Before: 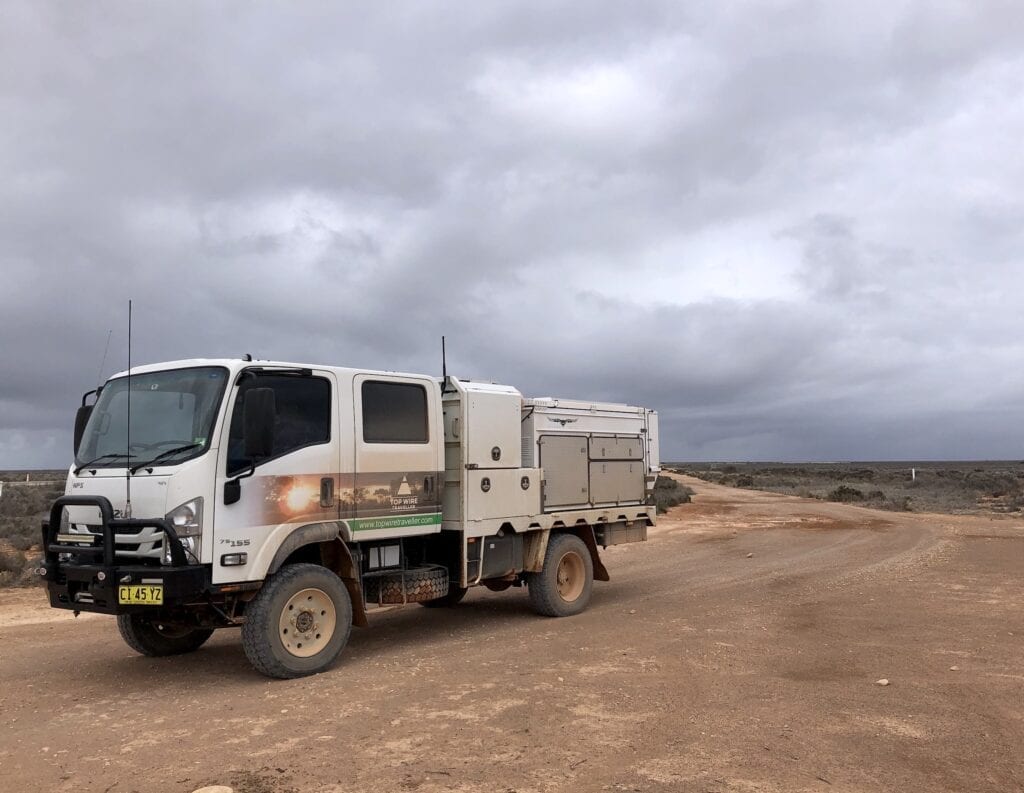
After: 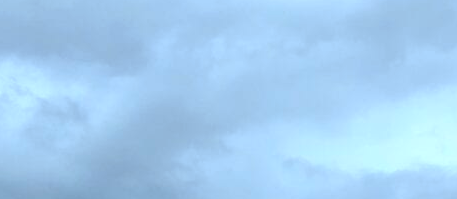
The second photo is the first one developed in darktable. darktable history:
contrast brightness saturation: saturation -0.05
crop: left 28.64%, top 16.832%, right 26.637%, bottom 58.055%
color correction: highlights a* -10.69, highlights b* -19.19
